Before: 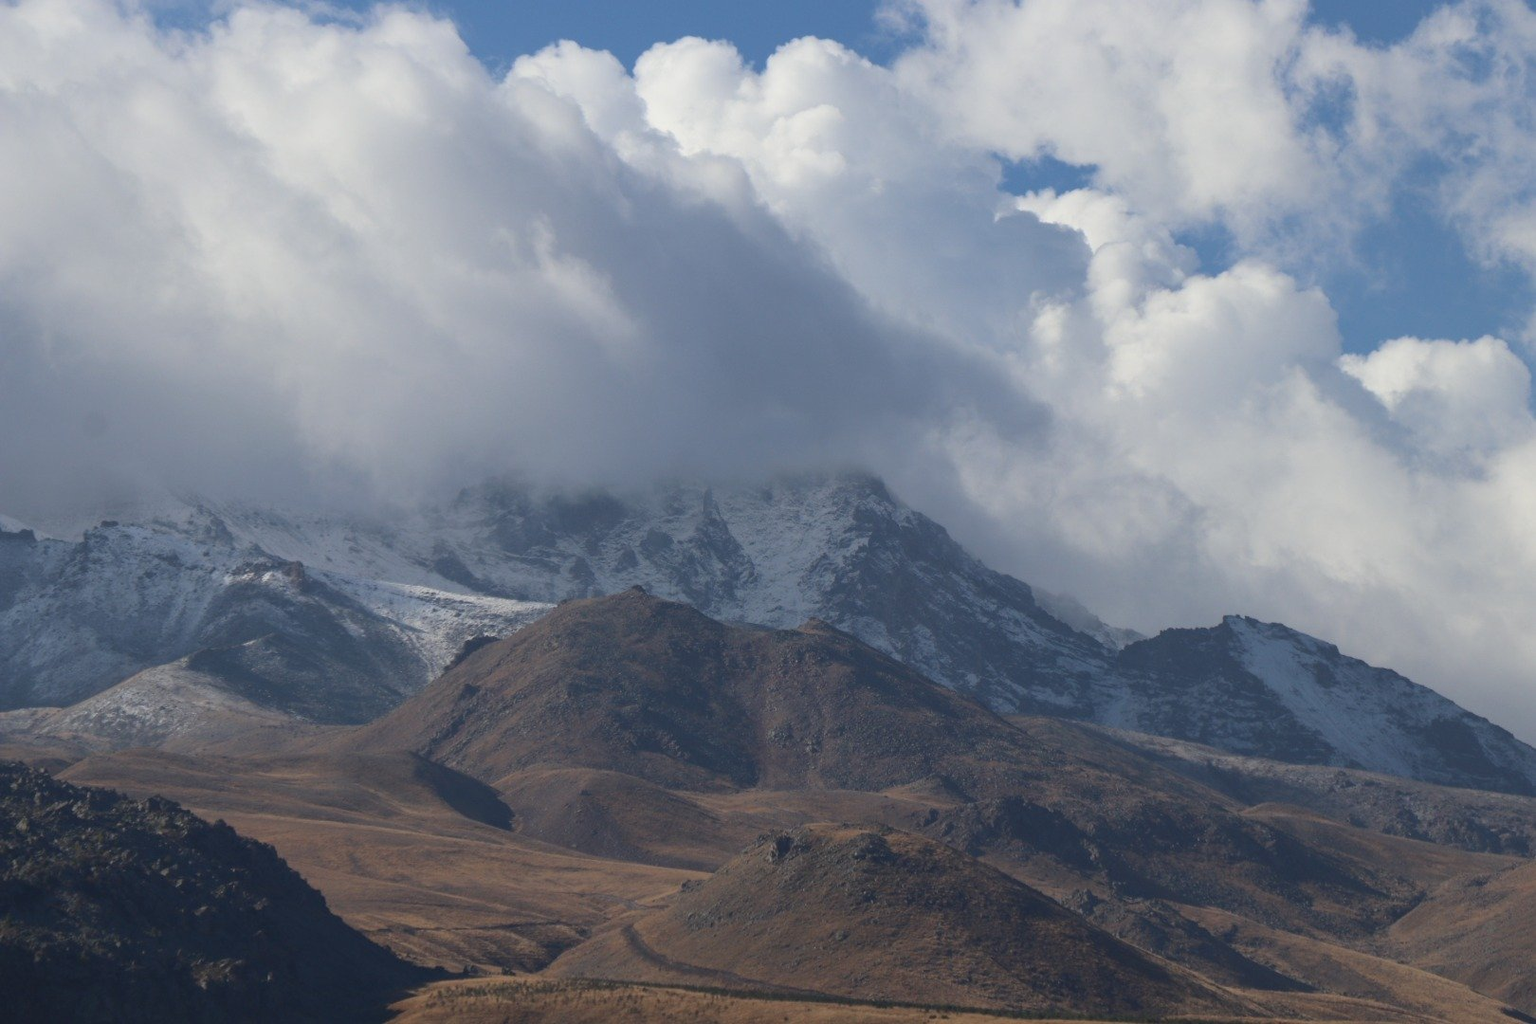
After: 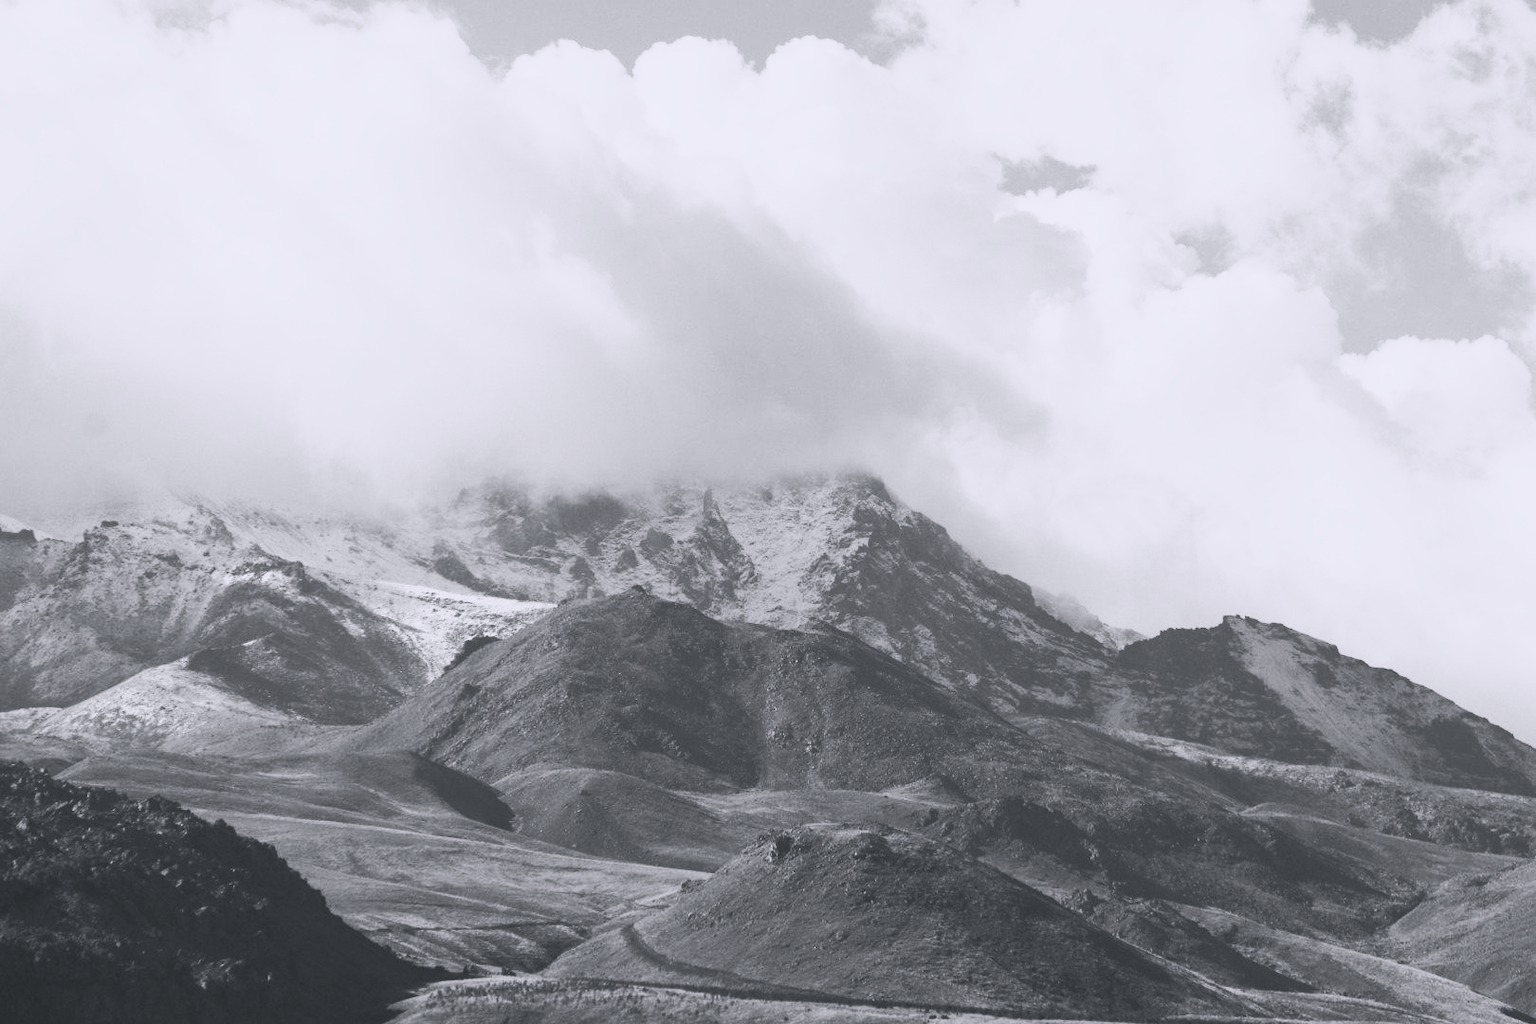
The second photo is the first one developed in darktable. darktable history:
color correction: highlights a* 1.59, highlights b* -1.7, saturation 2.48
contrast brightness saturation: contrast 0.53, brightness 0.47, saturation -1
tone curve: curves: ch0 [(0, 0.026) (0.181, 0.223) (0.405, 0.46) (0.456, 0.528) (0.634, 0.728) (0.877, 0.89) (0.984, 0.935)]; ch1 [(0, 0) (0.443, 0.43) (0.492, 0.488) (0.566, 0.579) (0.595, 0.625) (0.65, 0.657) (0.696, 0.725) (1, 1)]; ch2 [(0, 0) (0.33, 0.301) (0.421, 0.443) (0.447, 0.489) (0.495, 0.494) (0.537, 0.57) (0.586, 0.591) (0.663, 0.686) (1, 1)], color space Lab, independent channels, preserve colors none
